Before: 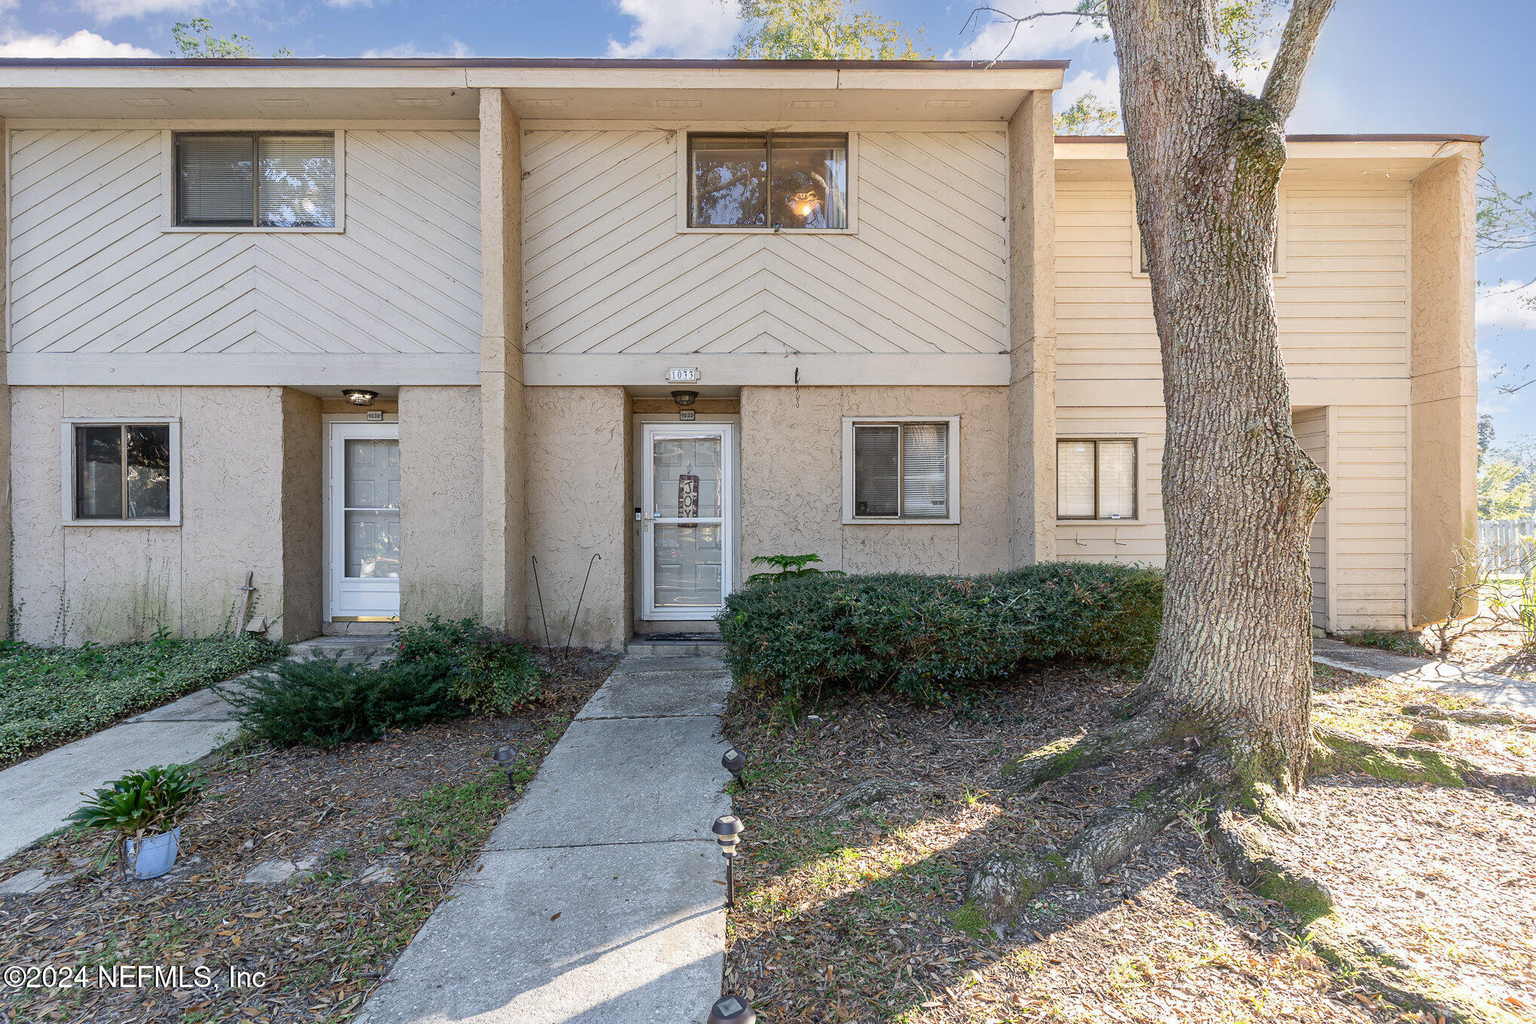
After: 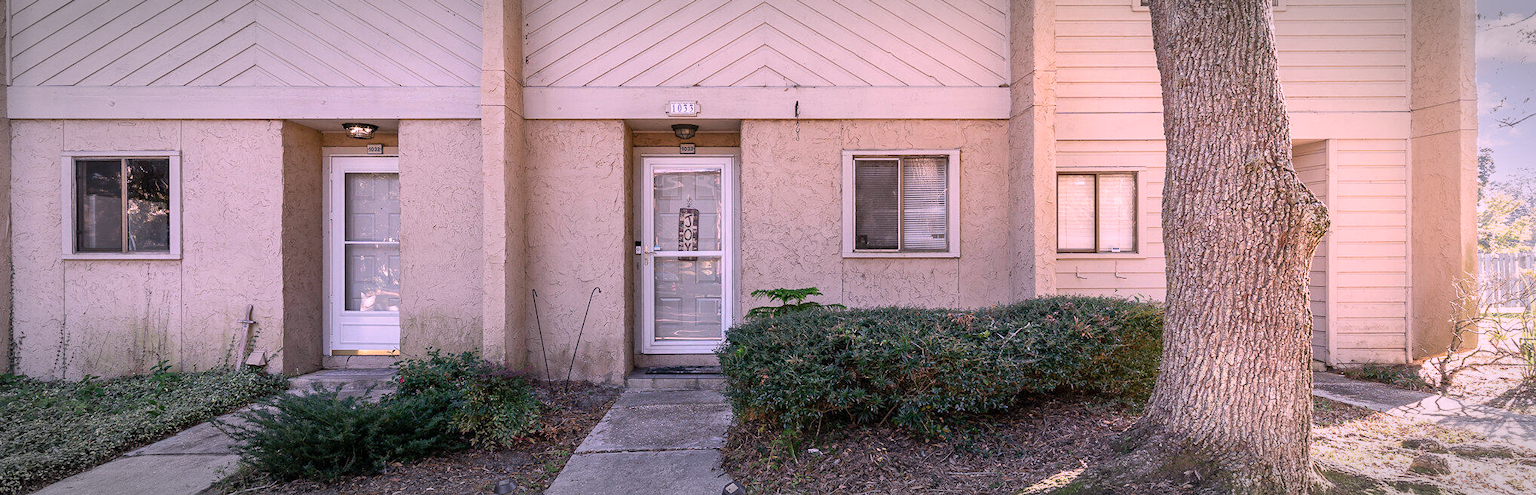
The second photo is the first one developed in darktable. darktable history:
crop and rotate: top 26.056%, bottom 25.543%
vignetting: automatic ratio true
exposure: compensate highlight preservation false
white balance: red 1.188, blue 1.11
